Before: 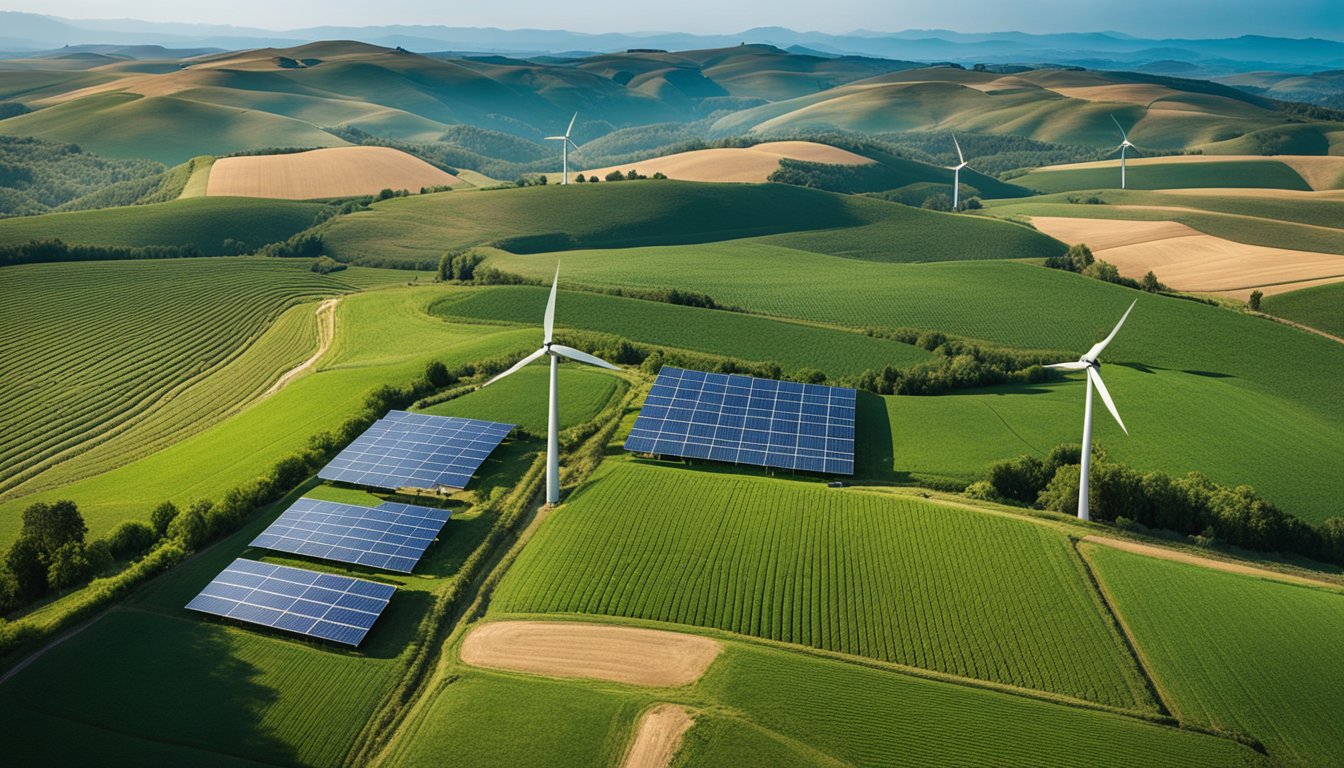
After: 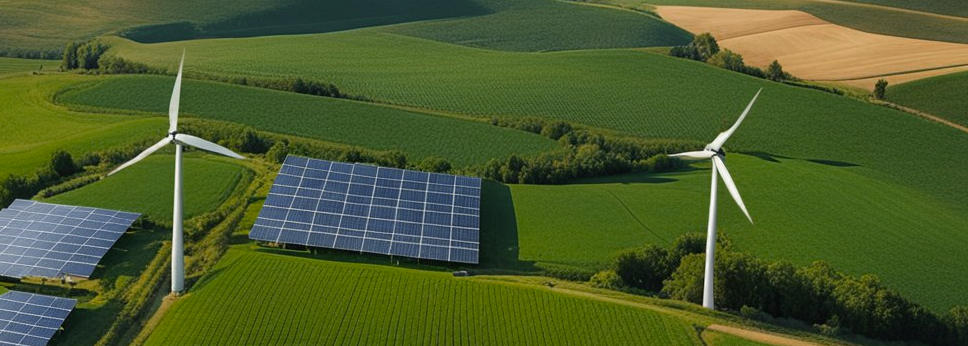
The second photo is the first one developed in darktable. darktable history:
color zones: curves: ch0 [(0, 0.48) (0.209, 0.398) (0.305, 0.332) (0.429, 0.493) (0.571, 0.5) (0.714, 0.5) (0.857, 0.5) (1, 0.48)]; ch1 [(0, 0.633) (0.143, 0.586) (0.286, 0.489) (0.429, 0.448) (0.571, 0.31) (0.714, 0.335) (0.857, 0.492) (1, 0.633)]; ch2 [(0, 0.448) (0.143, 0.498) (0.286, 0.5) (0.429, 0.5) (0.571, 0.5) (0.714, 0.5) (0.857, 0.5) (1, 0.448)]
crop and rotate: left 27.964%, top 27.564%, bottom 27.295%
